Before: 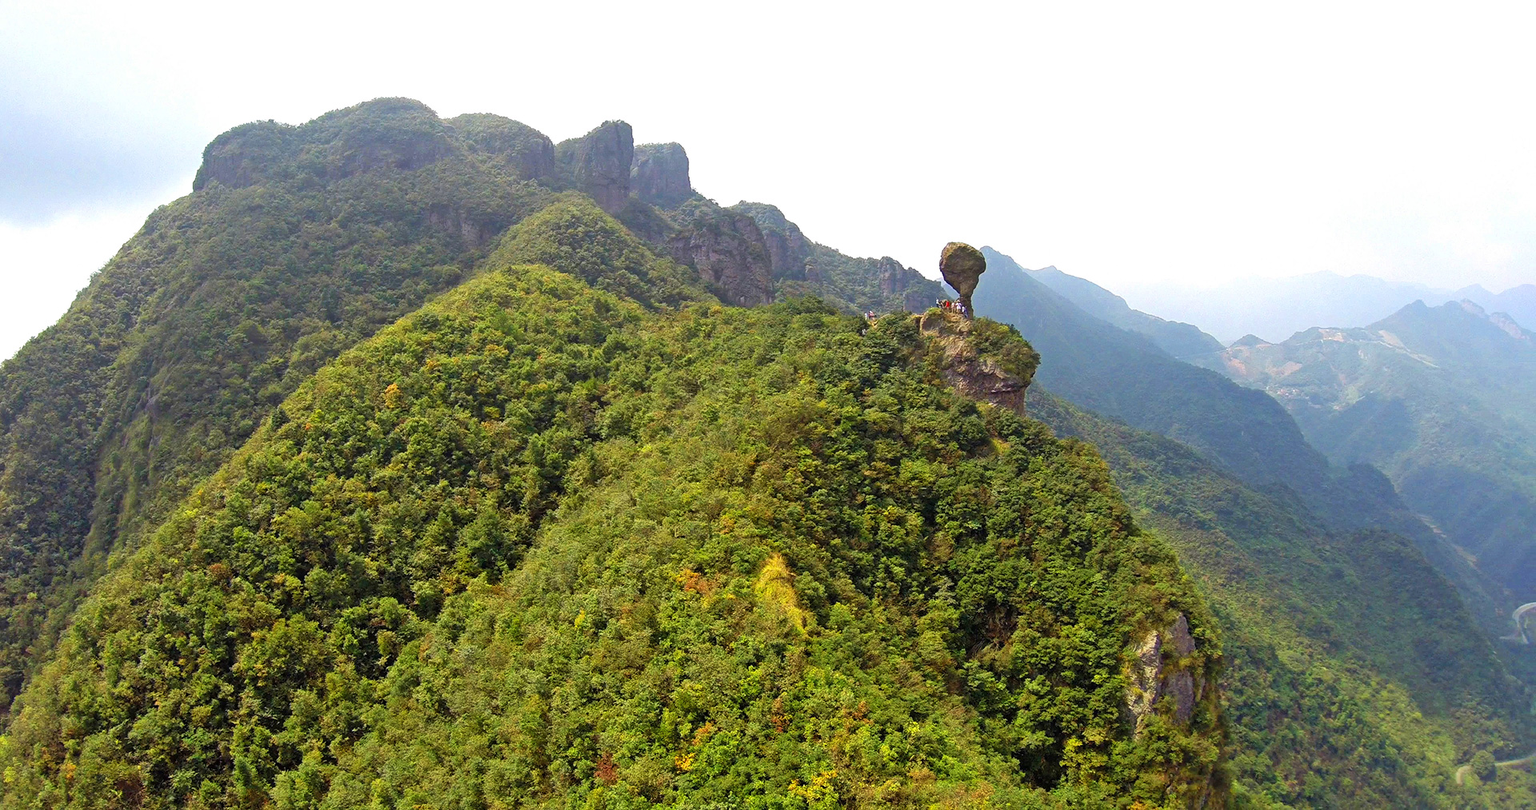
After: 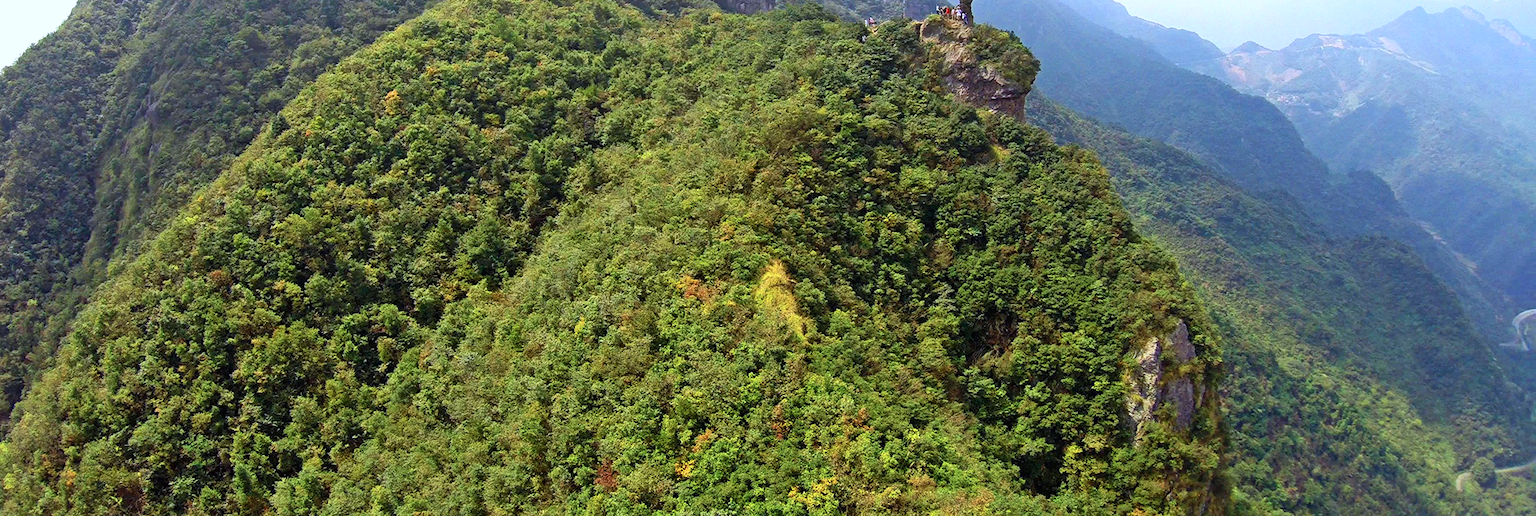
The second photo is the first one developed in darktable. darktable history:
color calibration: illuminant custom, x 0.371, y 0.383, temperature 4279.77 K
crop and rotate: top 36.304%
tone curve: curves: ch0 [(0, 0) (0.08, 0.06) (0.17, 0.14) (0.5, 0.5) (0.83, 0.86) (0.92, 0.94) (1, 1)], color space Lab, independent channels, preserve colors none
